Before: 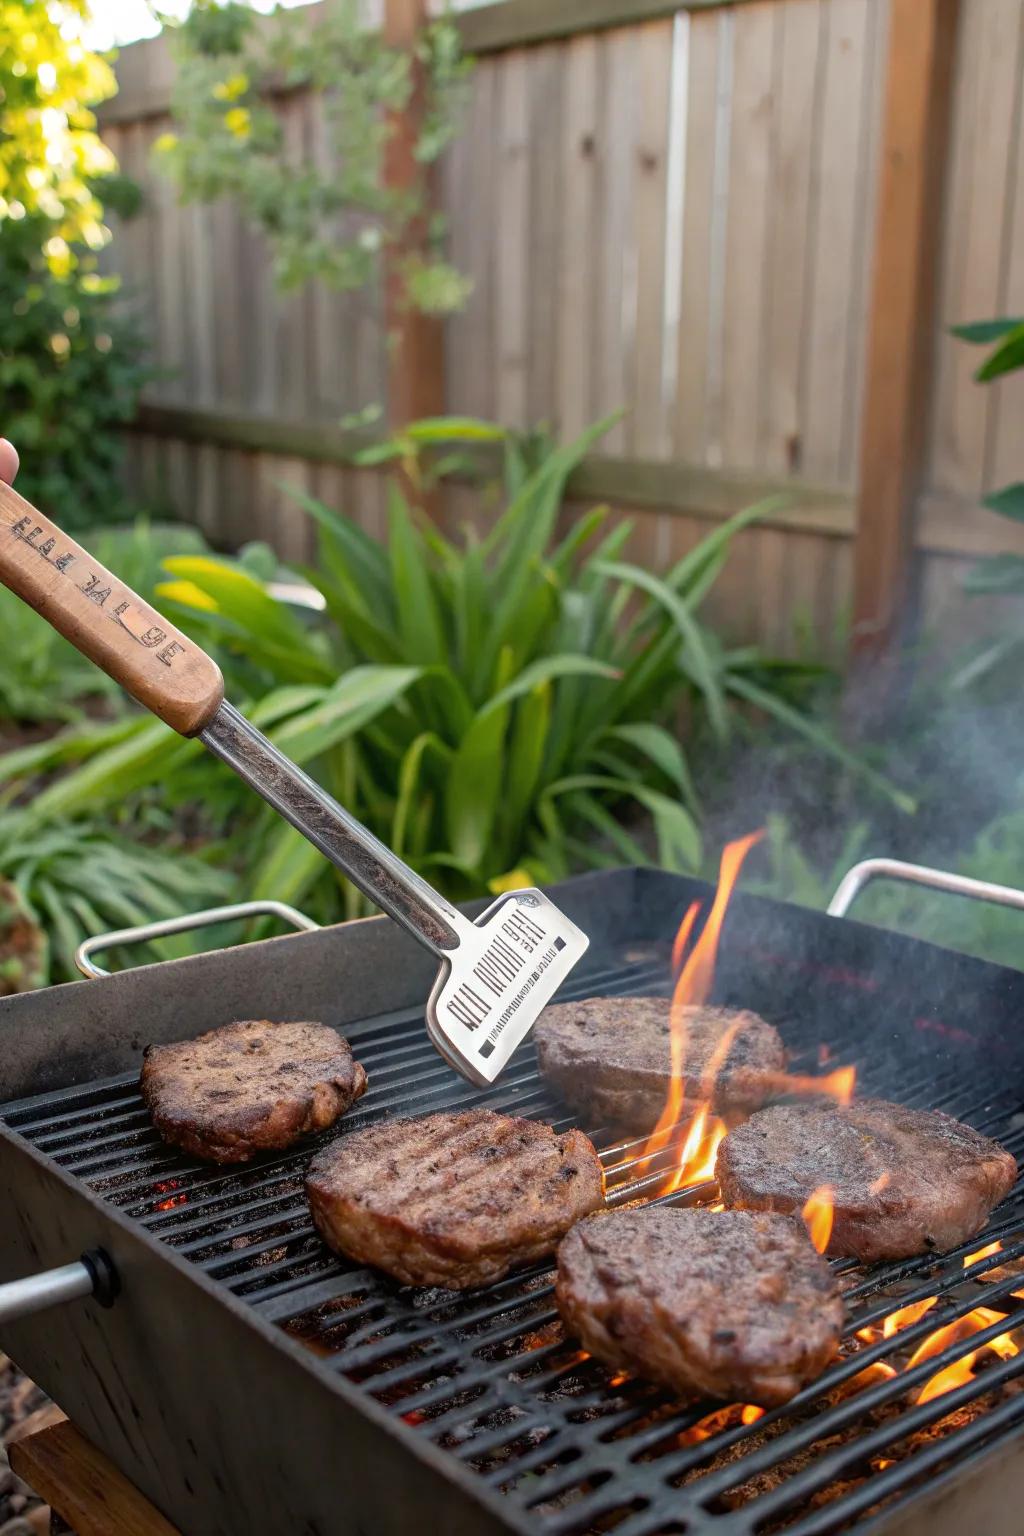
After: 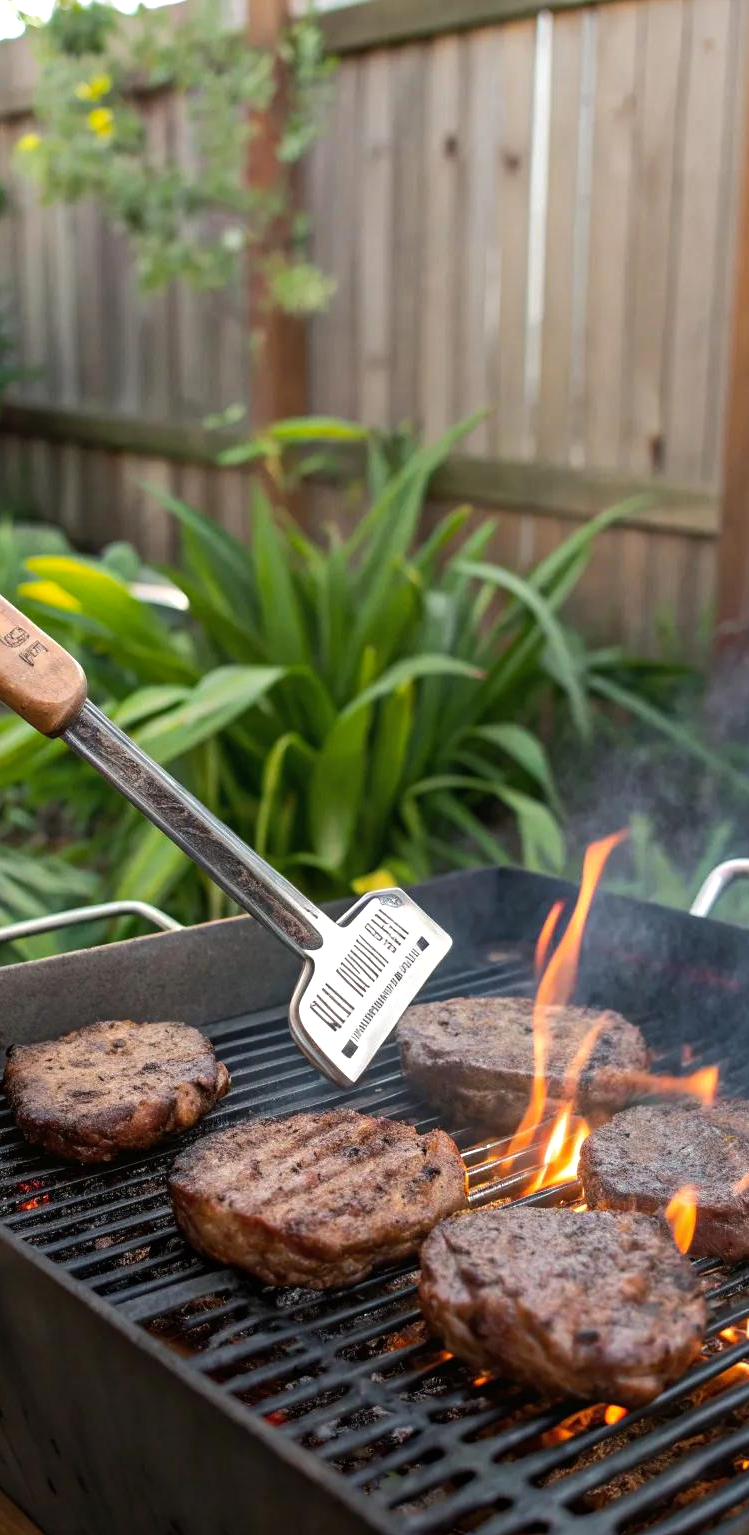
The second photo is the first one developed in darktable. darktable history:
shadows and highlights: shadows 25.71, white point adjustment -3.14, highlights -29.8
tone equalizer: -8 EV -0.413 EV, -7 EV -0.401 EV, -6 EV -0.303 EV, -5 EV -0.223 EV, -3 EV 0.242 EV, -2 EV 0.334 EV, -1 EV 0.4 EV, +0 EV 0.389 EV, edges refinement/feathering 500, mask exposure compensation -1.57 EV, preserve details no
crop: left 13.427%, top 0%, right 13.355%
